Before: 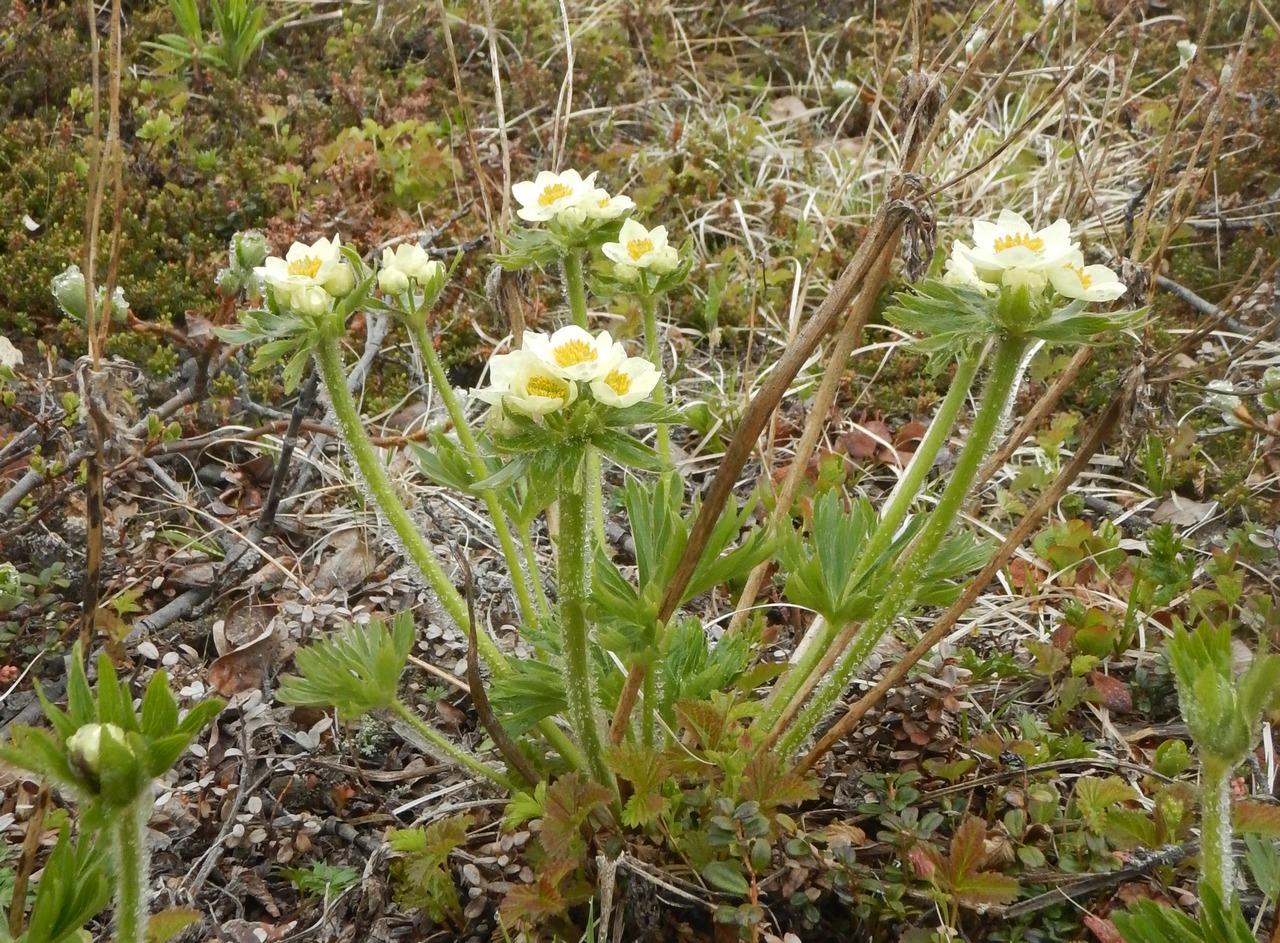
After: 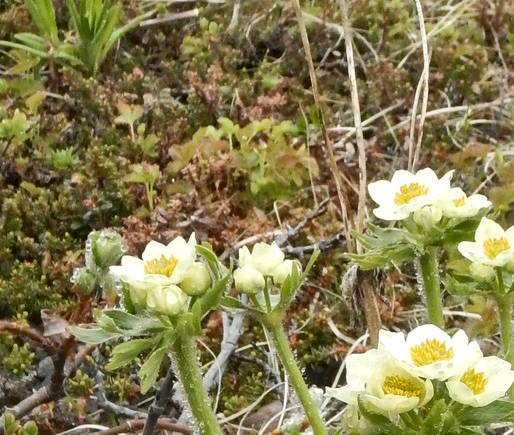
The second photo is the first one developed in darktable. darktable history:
crop and rotate: left 11.287%, top 0.113%, right 48.544%, bottom 53.738%
local contrast: mode bilateral grid, contrast 20, coarseness 18, detail 163%, midtone range 0.2
